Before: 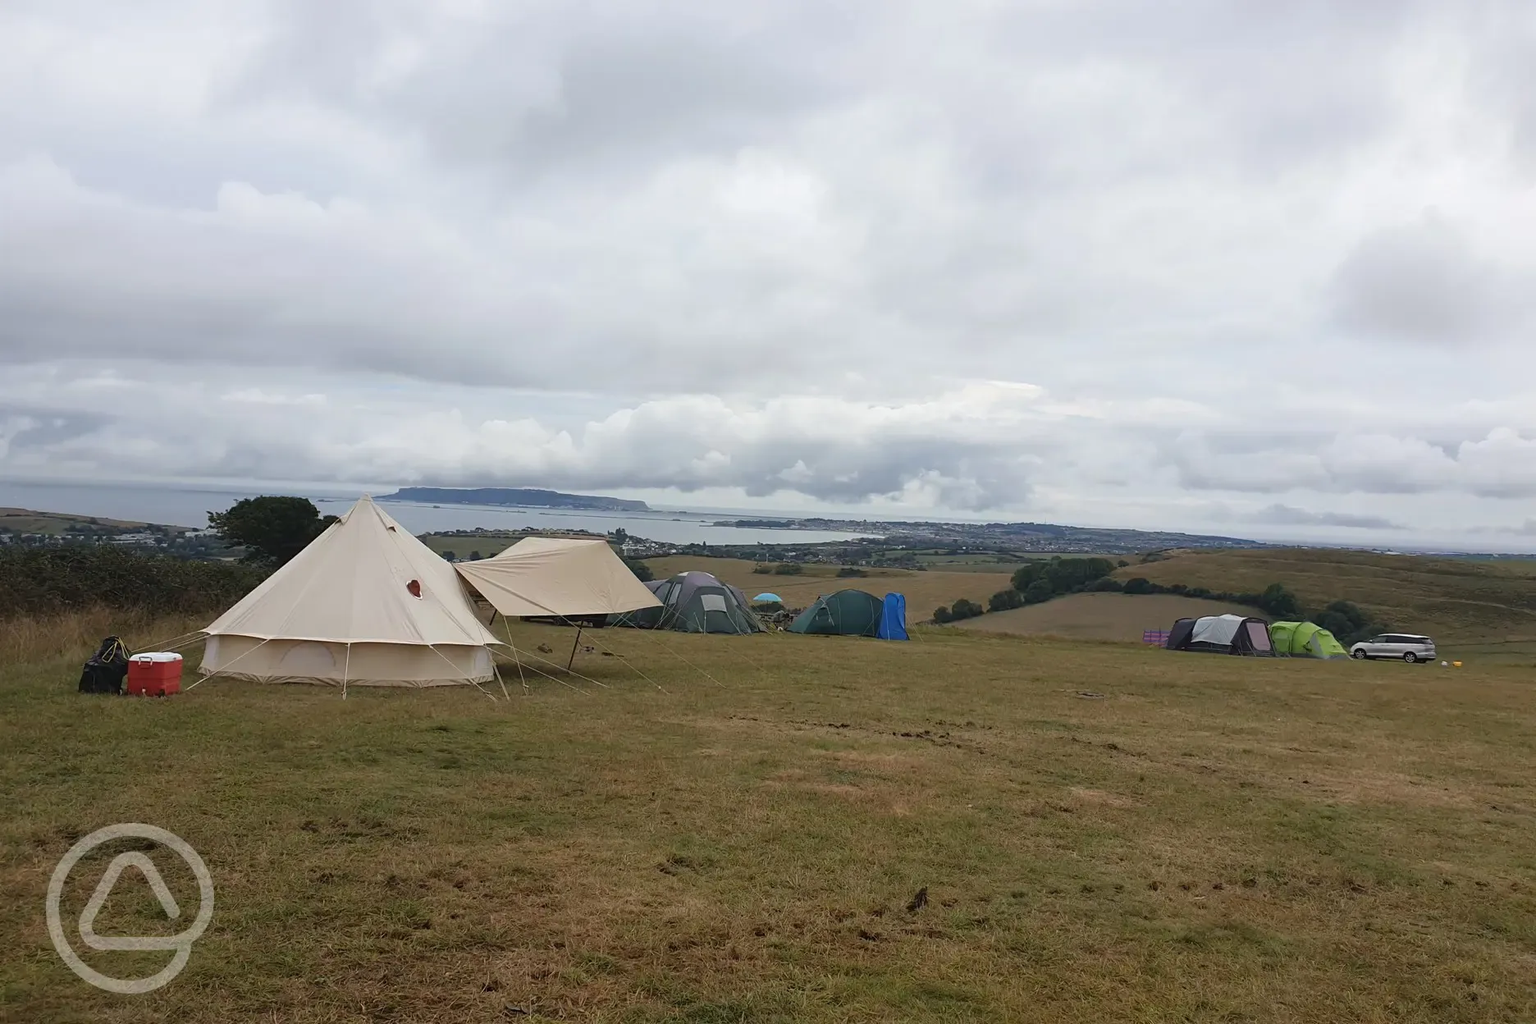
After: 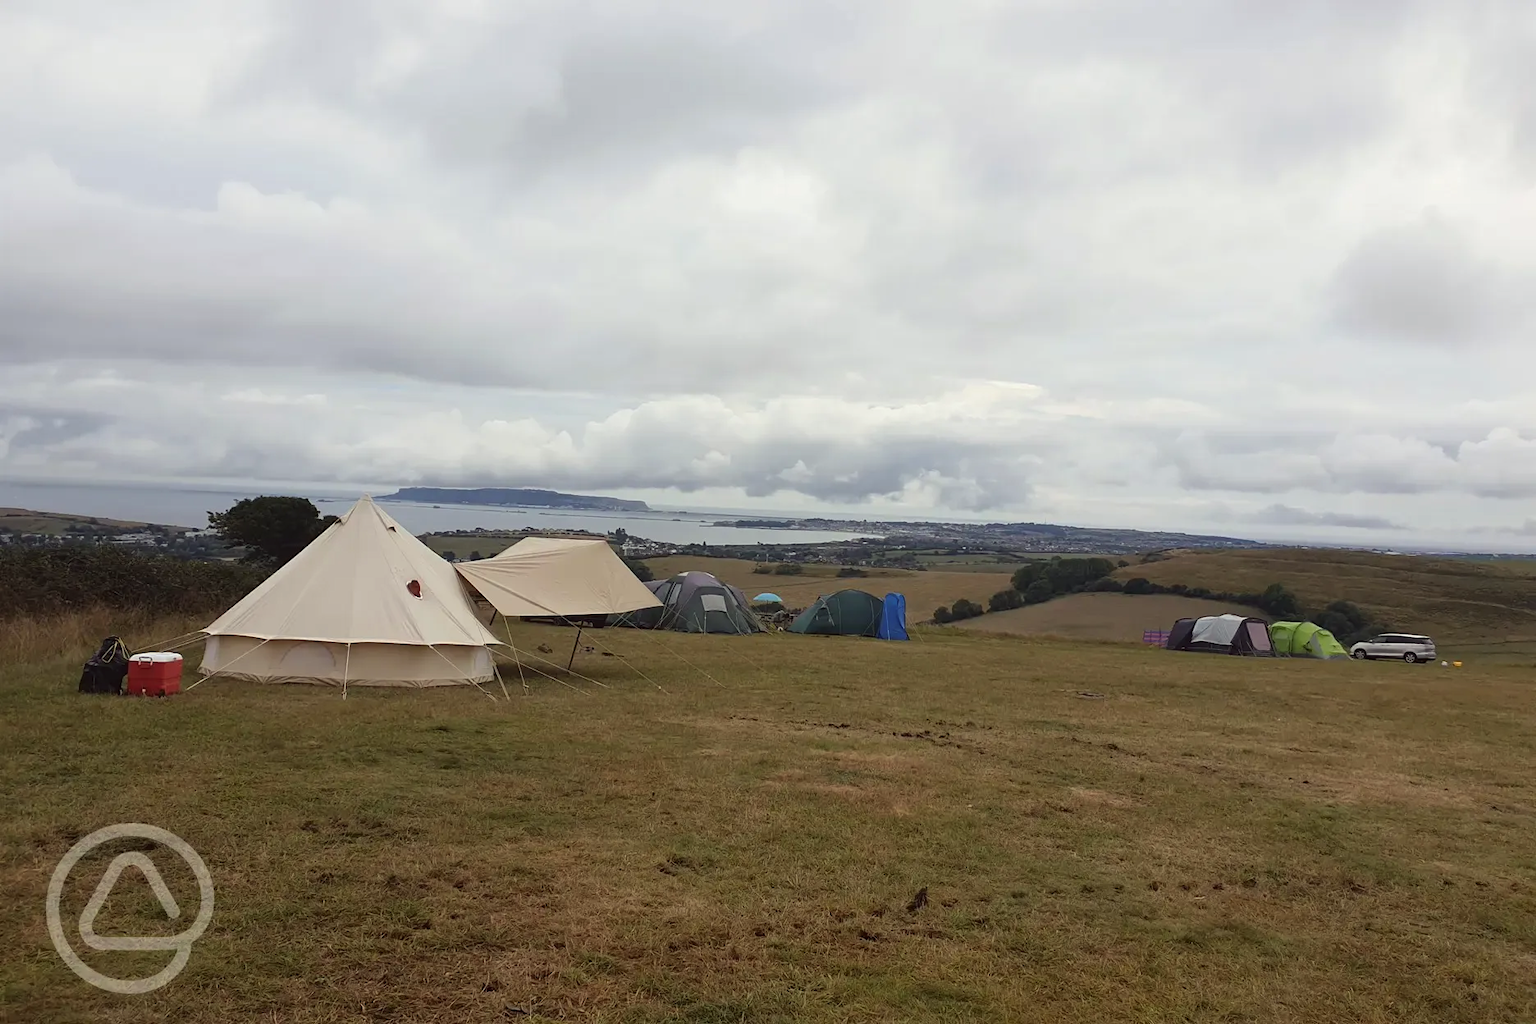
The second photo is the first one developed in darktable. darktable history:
color correction: highlights a* -0.909, highlights b* 4.63, shadows a* 3.65
color balance rgb: shadows lift › luminance -20.413%, power › hue 325.22°, perceptual saturation grading › global saturation 0.157%
